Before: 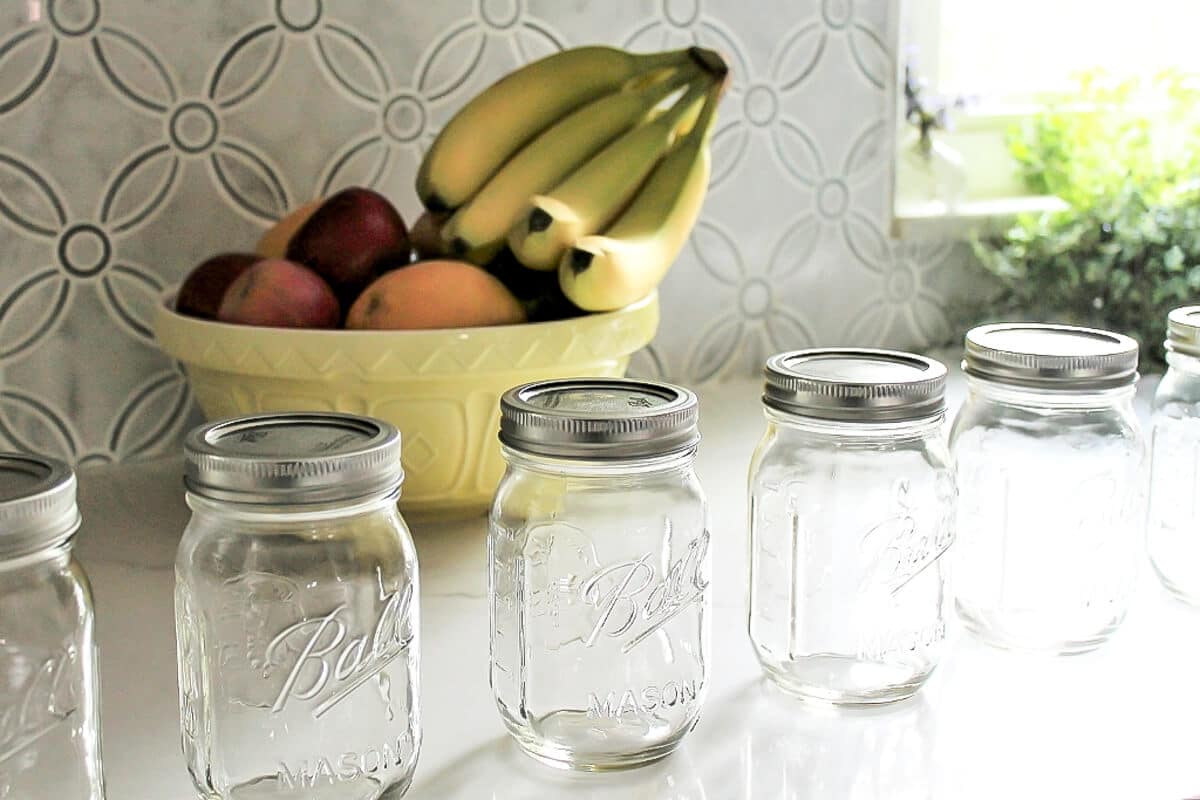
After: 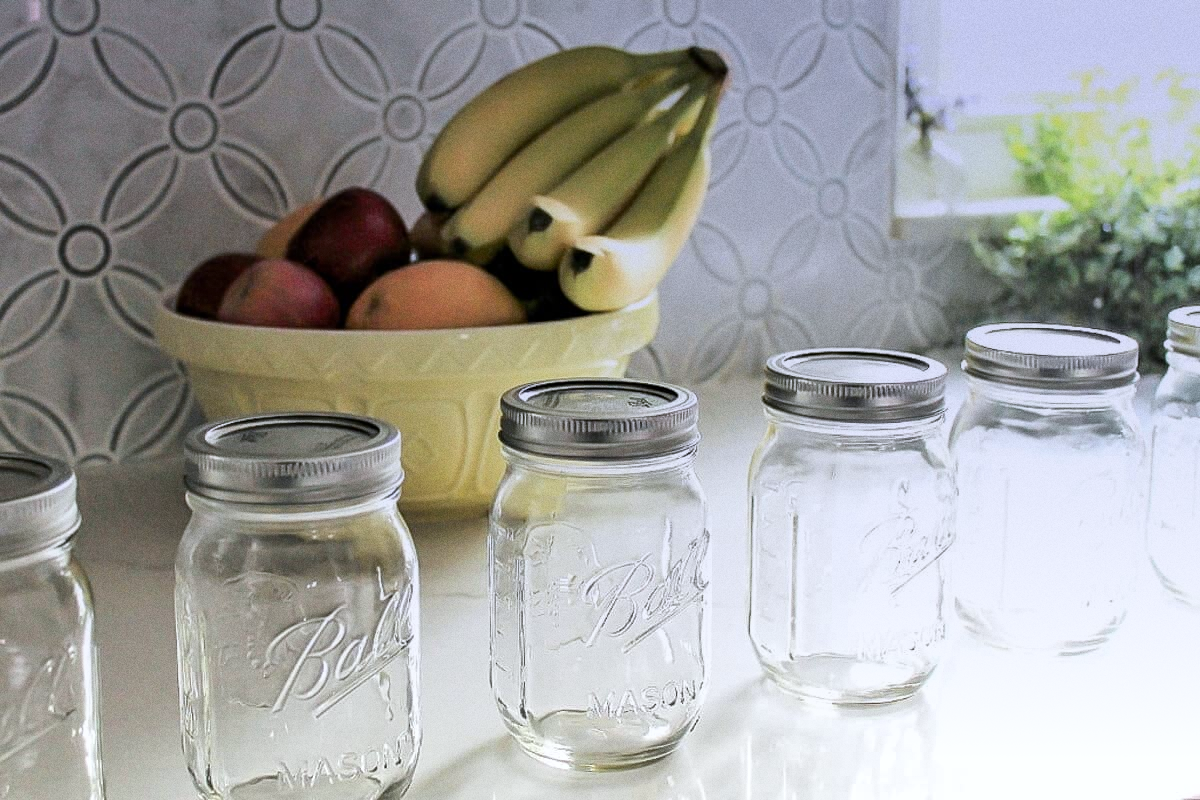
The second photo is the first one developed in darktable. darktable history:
grain: coarseness 0.09 ISO
graduated density: hue 238.83°, saturation 50%
white balance: red 0.988, blue 1.017
